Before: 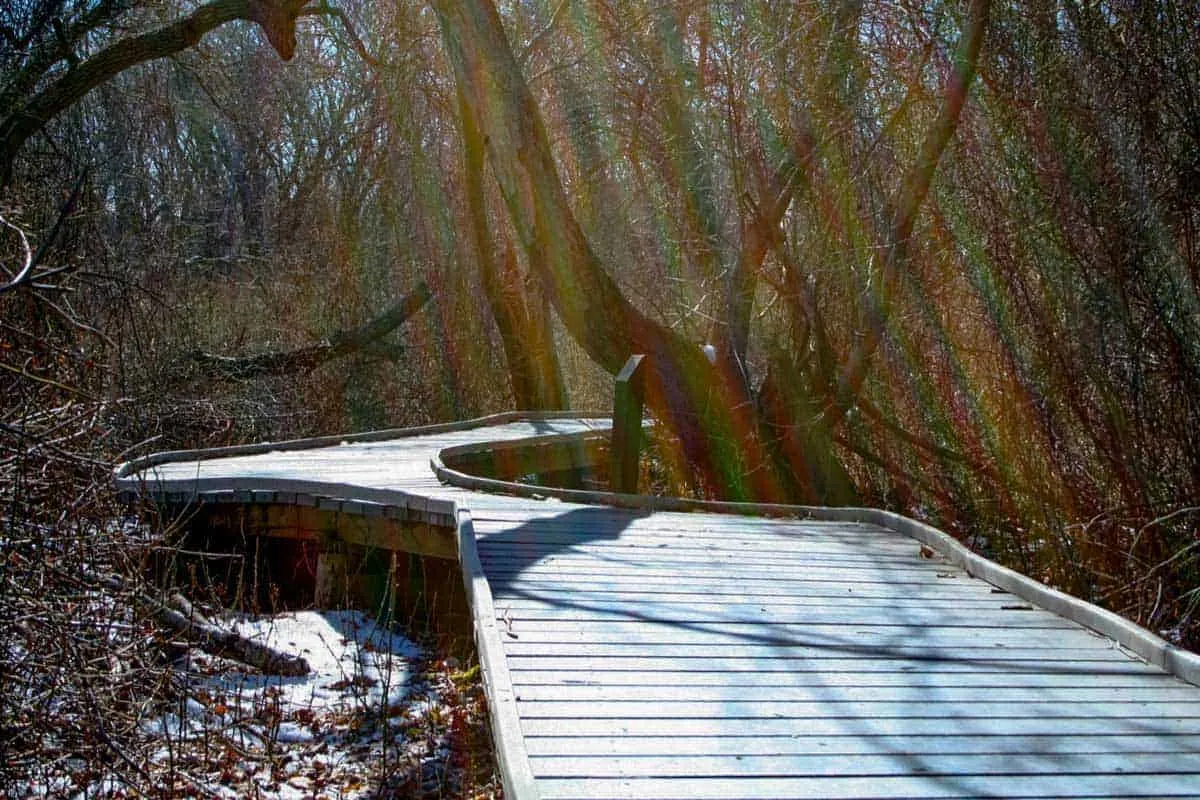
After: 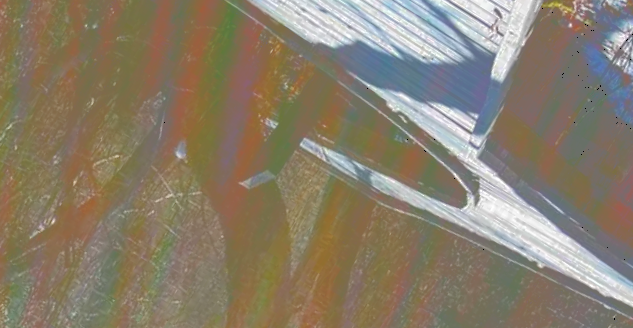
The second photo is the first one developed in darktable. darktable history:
crop and rotate: angle 148.29°, left 9.088%, top 15.597%, right 4.405%, bottom 16.998%
tone curve: curves: ch0 [(0, 0) (0.003, 0.464) (0.011, 0.464) (0.025, 0.464) (0.044, 0.464) (0.069, 0.464) (0.1, 0.463) (0.136, 0.463) (0.177, 0.464) (0.224, 0.469) (0.277, 0.482) (0.335, 0.501) (0.399, 0.53) (0.468, 0.567) (0.543, 0.61) (0.623, 0.663) (0.709, 0.718) (0.801, 0.779) (0.898, 0.842) (1, 1)], color space Lab, independent channels, preserve colors none
